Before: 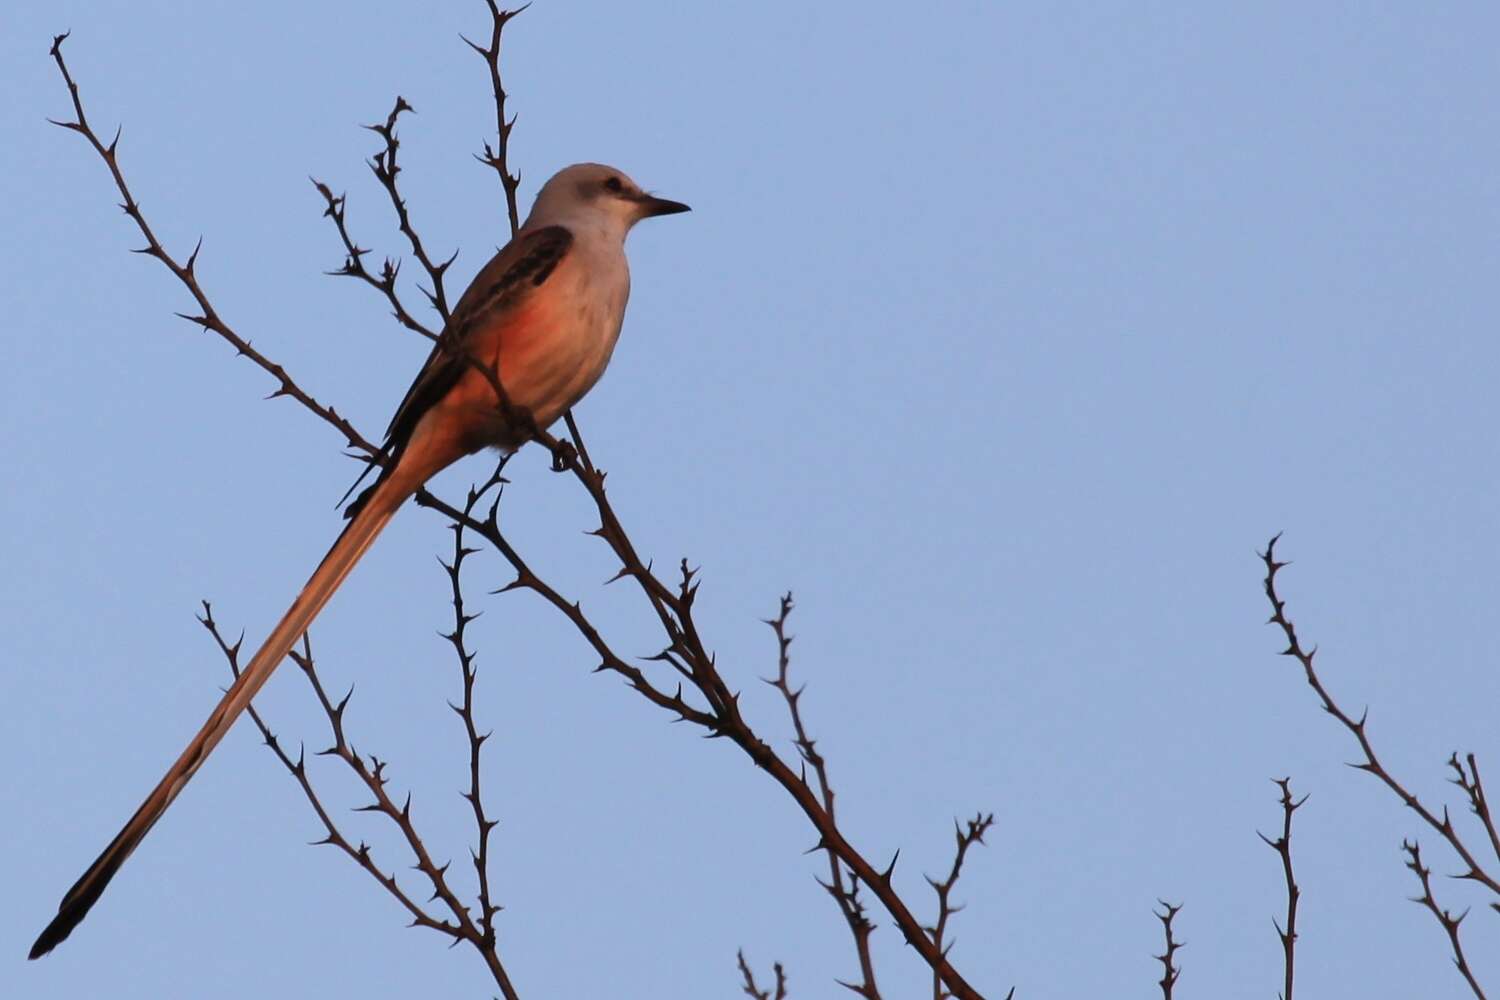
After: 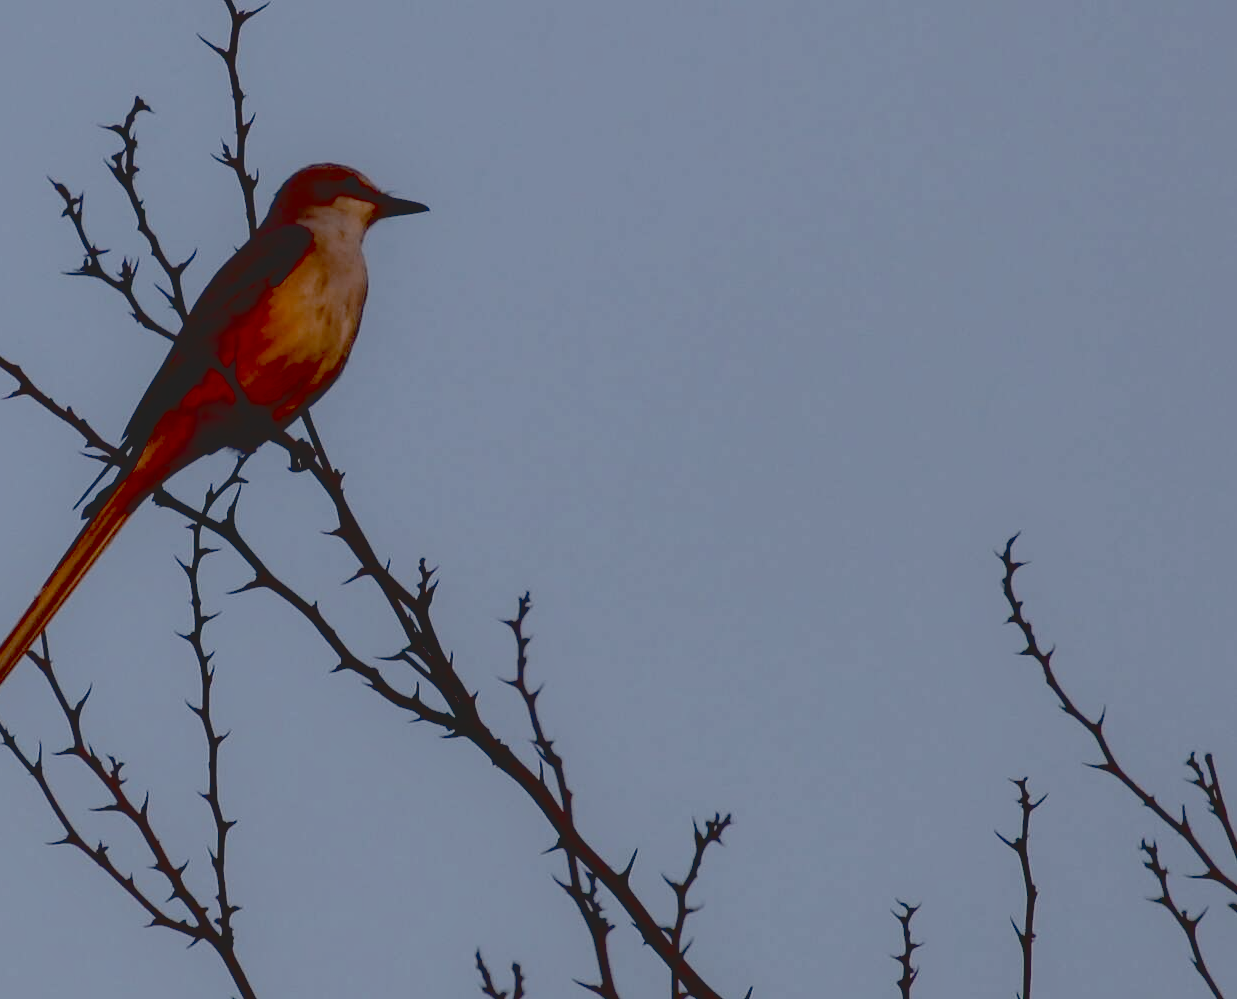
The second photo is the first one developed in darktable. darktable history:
exposure: black level correction 0.099, exposure -0.091 EV, compensate exposure bias true, compensate highlight preservation false
tone equalizer: -8 EV -0.001 EV, -7 EV 0.003 EV, -6 EV -0.003 EV, -5 EV -0.007 EV, -4 EV -0.054 EV, -3 EV -0.227 EV, -2 EV -0.292 EV, -1 EV 0.1 EV, +0 EV 0.331 EV, mask exposure compensation -0.488 EV
local contrast: highlights 106%, shadows 101%, detail 120%, midtone range 0.2
contrast brightness saturation: contrast -0.266, saturation -0.434
crop: left 17.532%, bottom 0.042%
